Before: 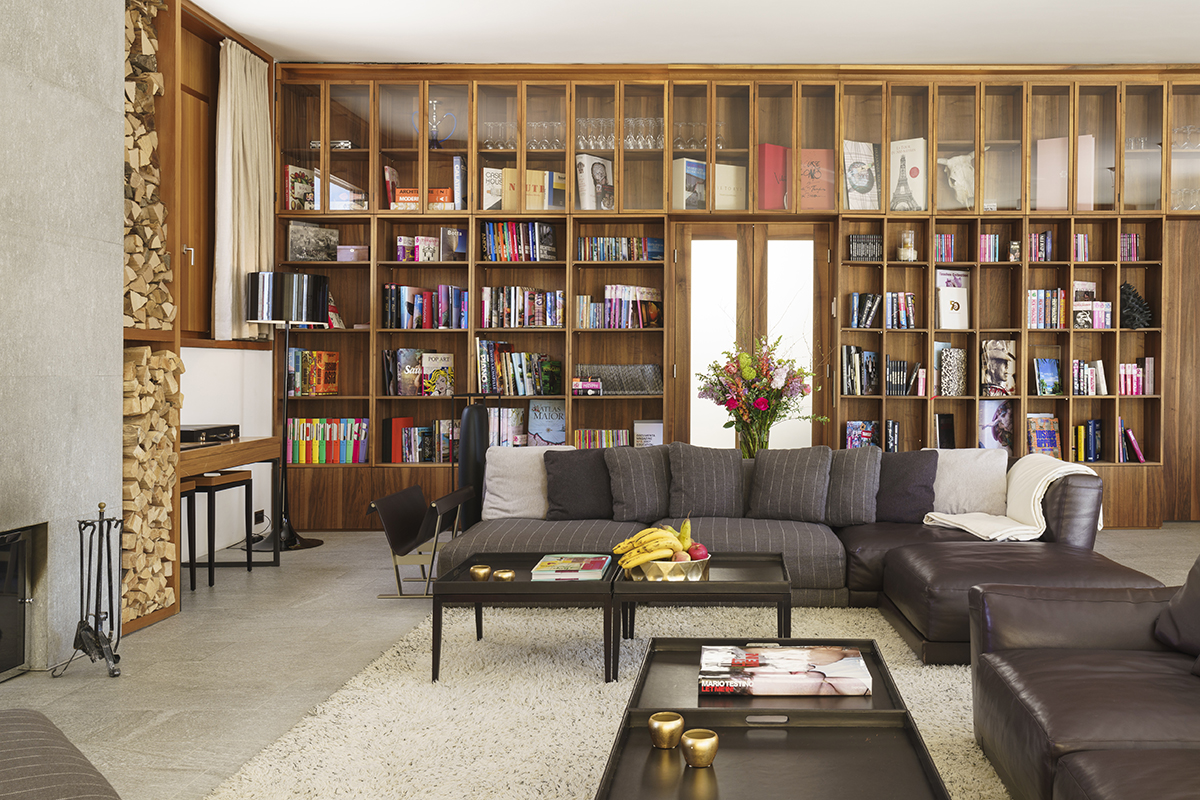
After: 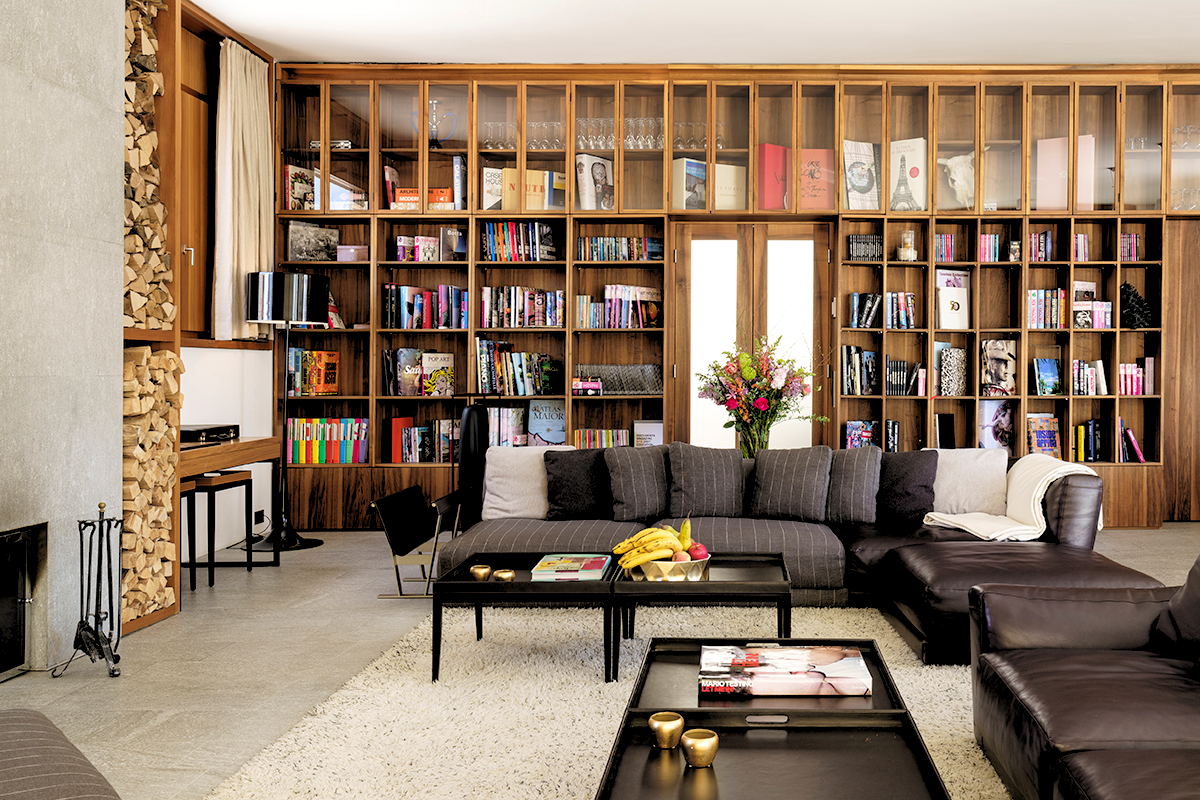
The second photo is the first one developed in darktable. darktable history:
color balance: mode lift, gamma, gain (sRGB)
rgb levels: levels [[0.029, 0.461, 0.922], [0, 0.5, 1], [0, 0.5, 1]]
